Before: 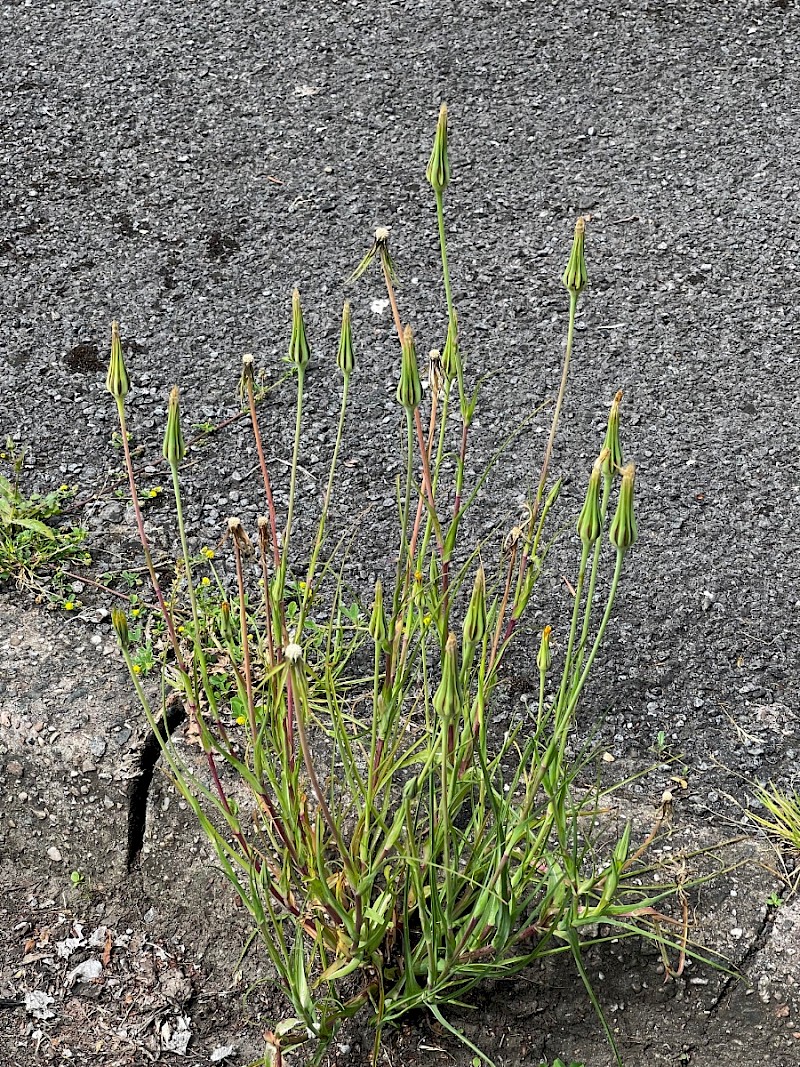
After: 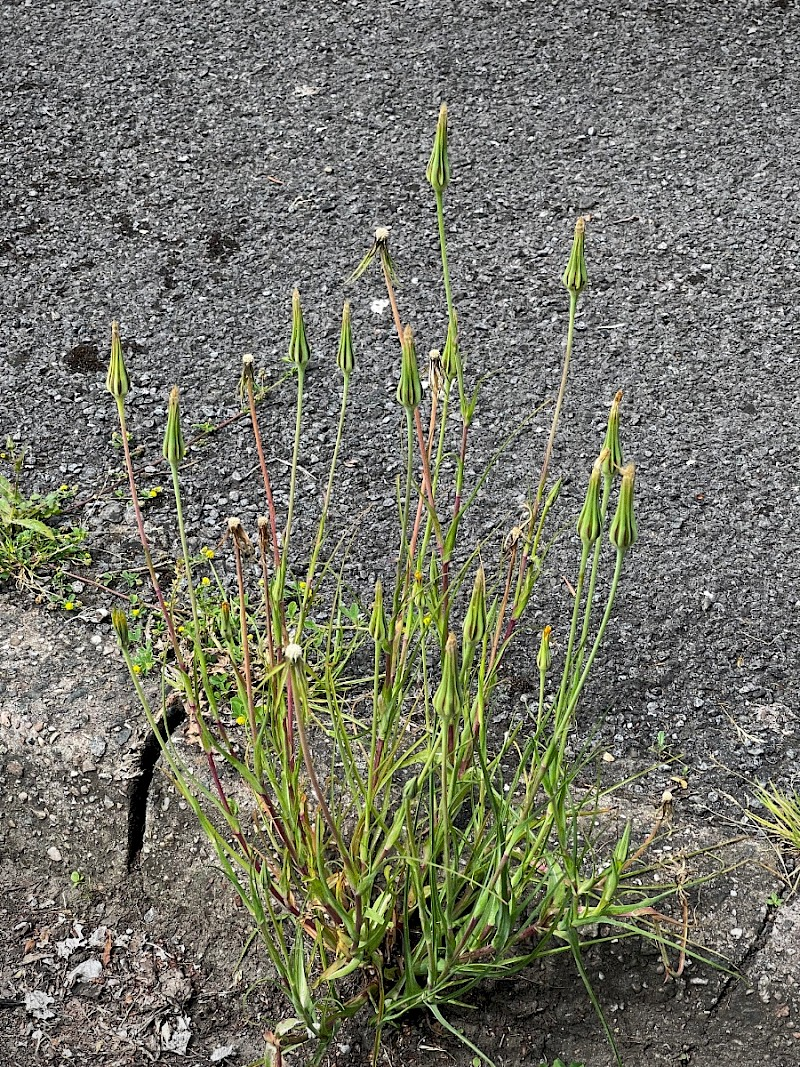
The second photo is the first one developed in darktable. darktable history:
grain: coarseness 0.47 ISO
vignetting: fall-off radius 93.87%
